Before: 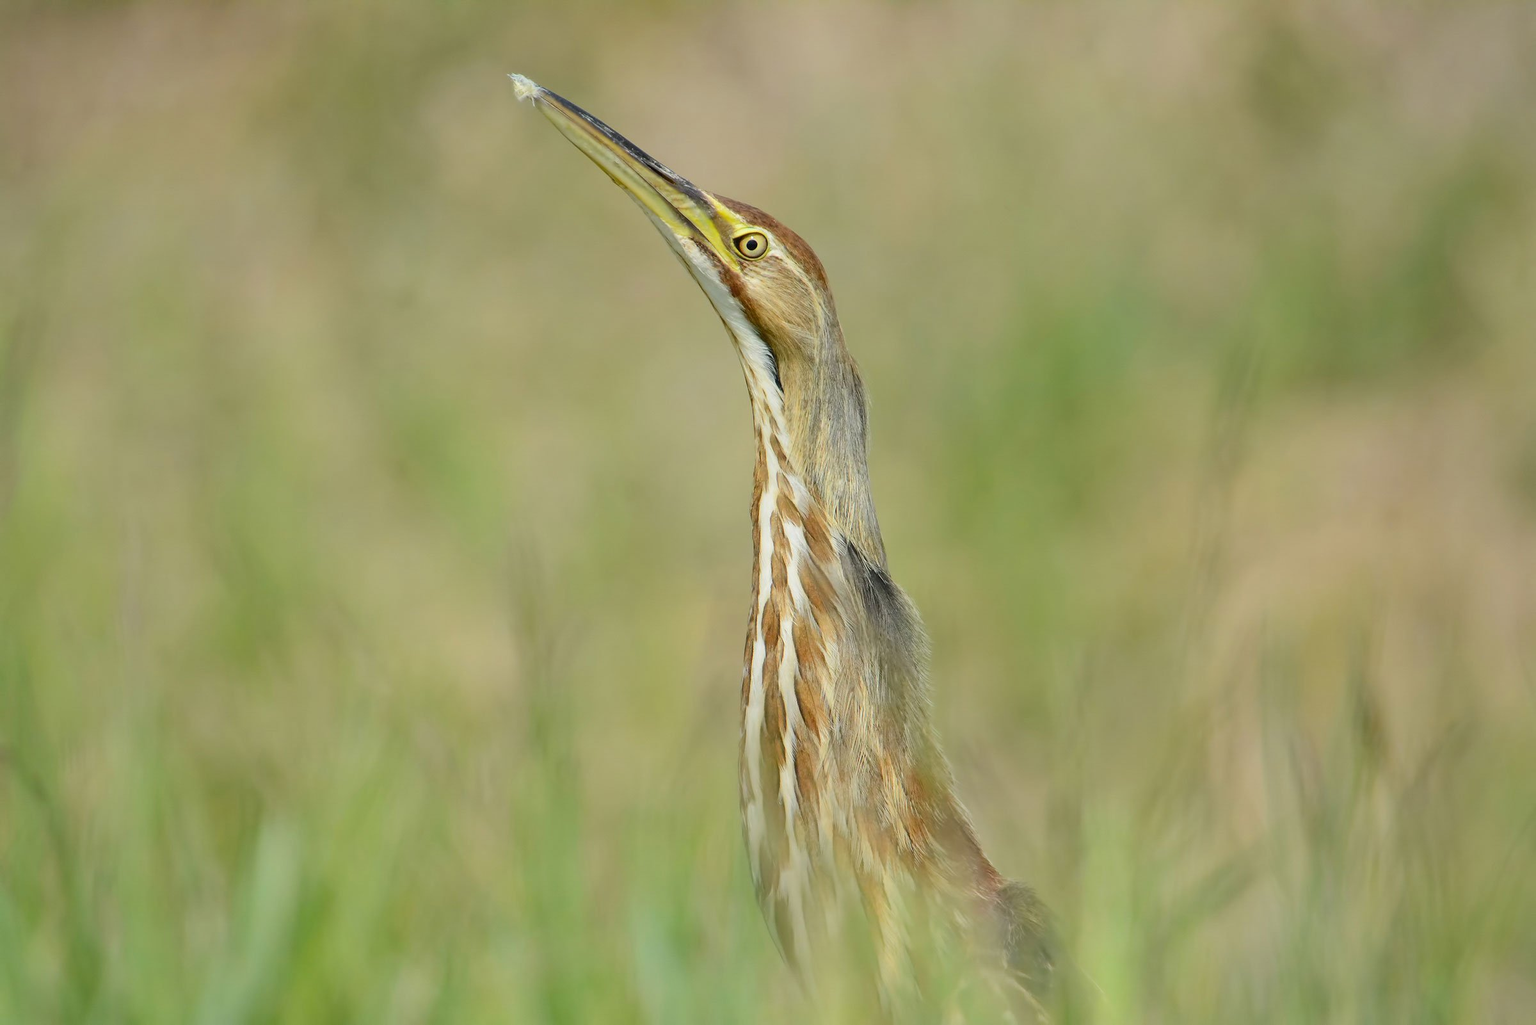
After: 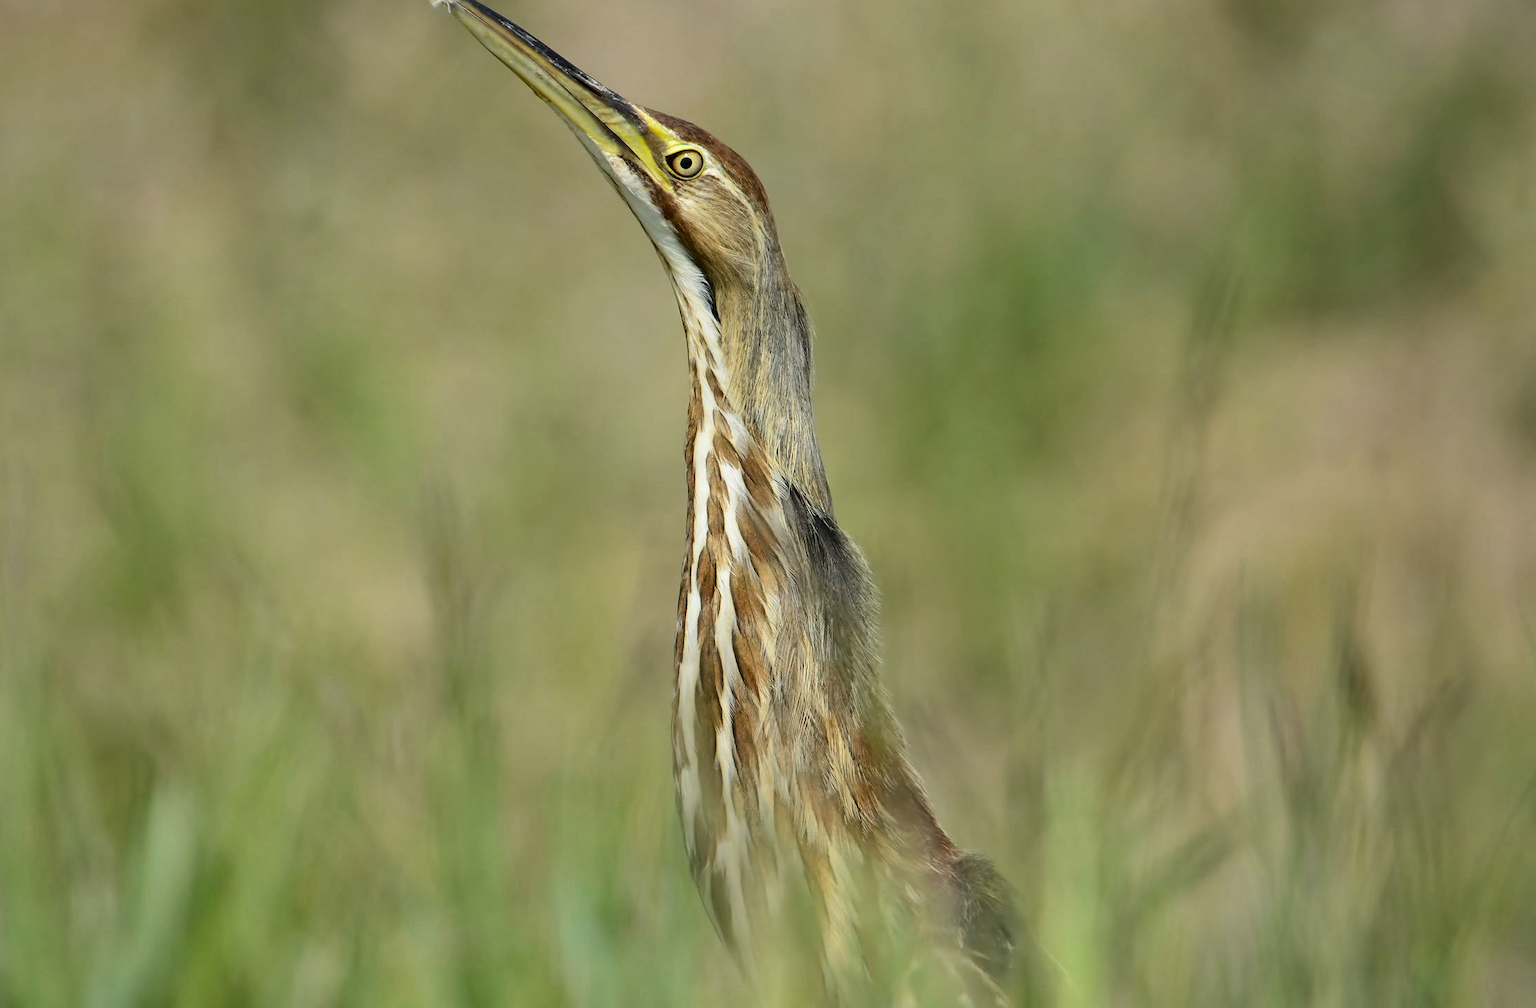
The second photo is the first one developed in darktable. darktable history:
crop and rotate: left 7.828%, top 9.285%
exposure: black level correction 0, exposure -0.749 EV, compensate exposure bias true, compensate highlight preservation false
tone equalizer: -8 EV -1.08 EV, -7 EV -1 EV, -6 EV -0.853 EV, -5 EV -0.614 EV, -3 EV 0.553 EV, -2 EV 0.882 EV, -1 EV 1.01 EV, +0 EV 1.06 EV, edges refinement/feathering 500, mask exposure compensation -1.57 EV, preserve details no
